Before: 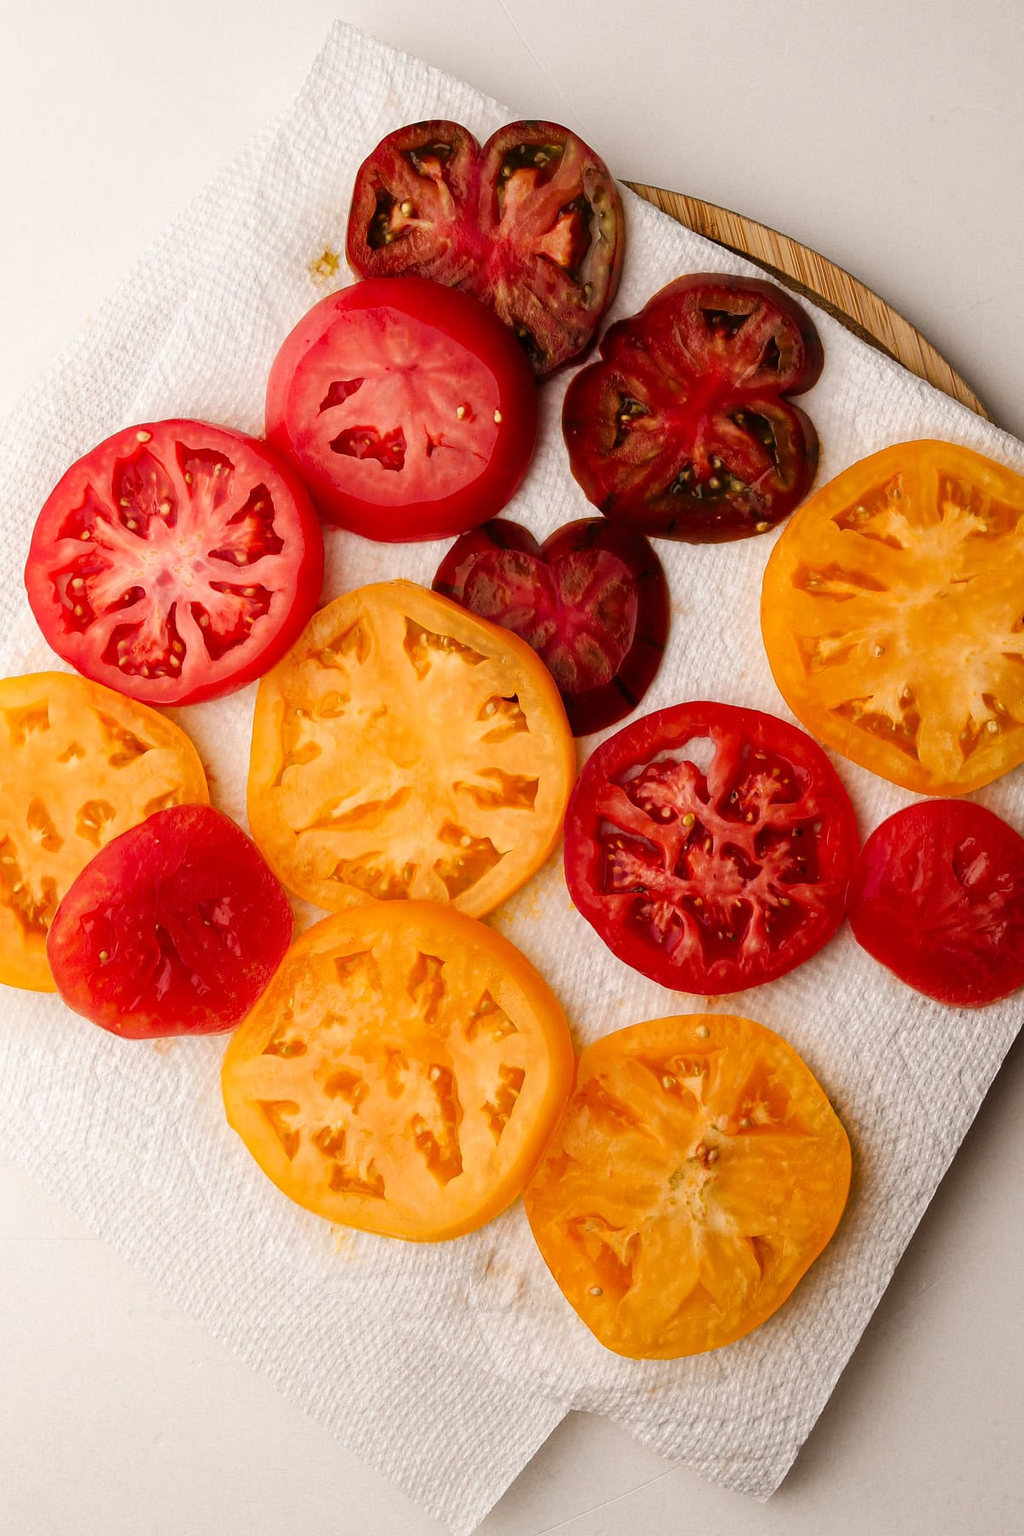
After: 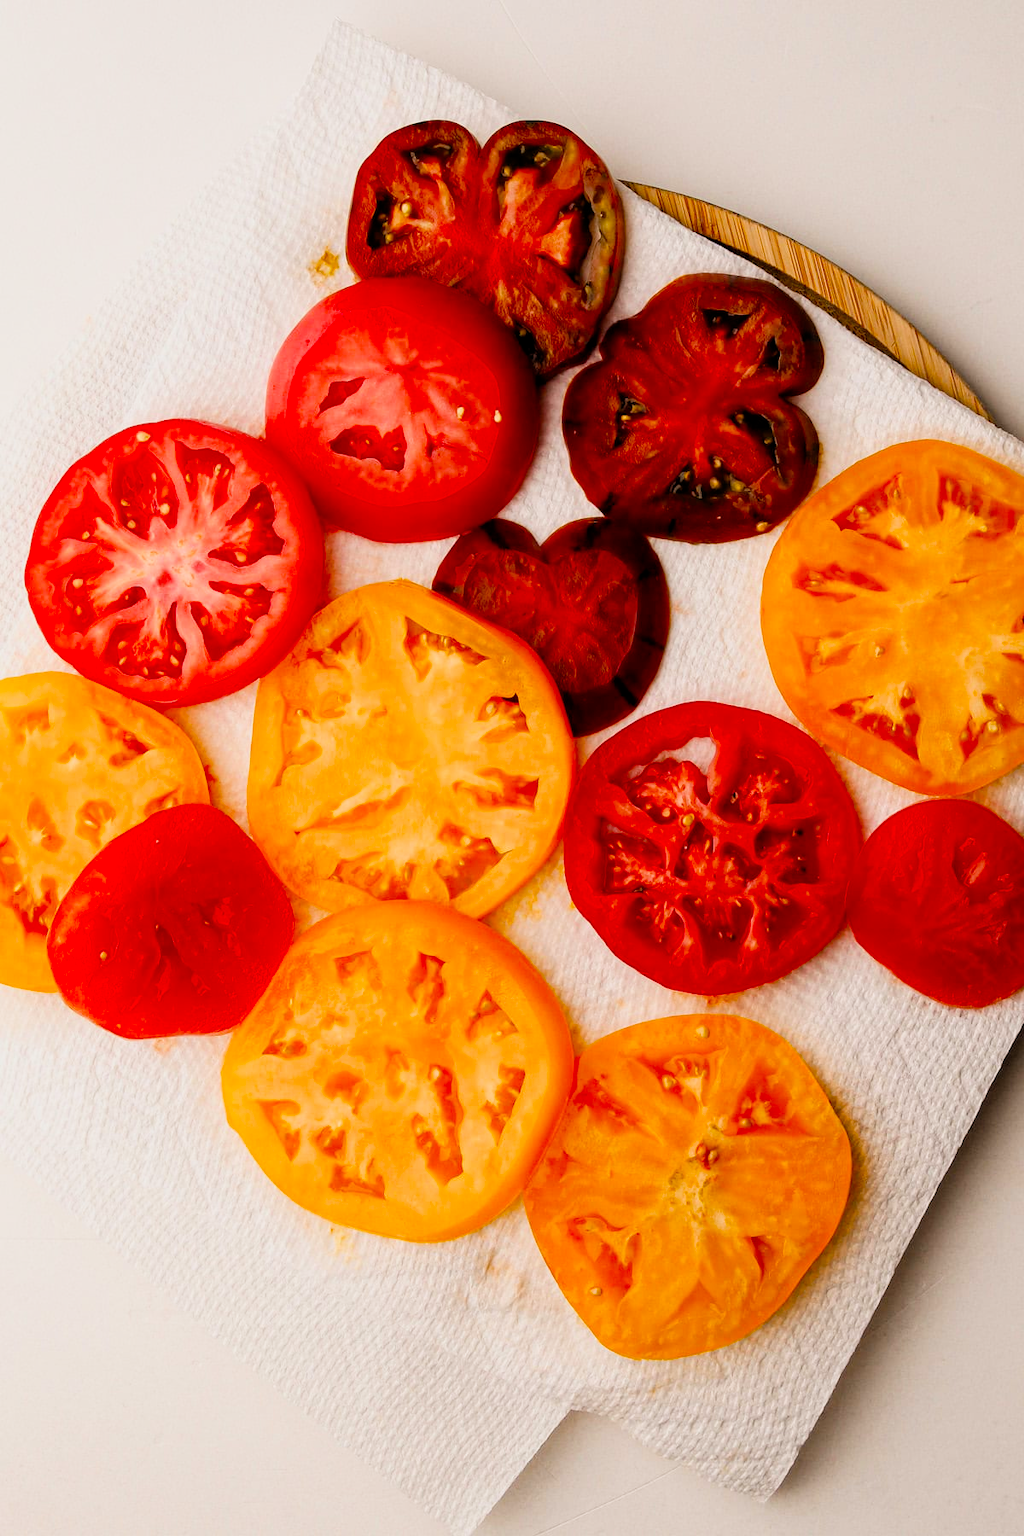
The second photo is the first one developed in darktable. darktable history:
filmic rgb: black relative exposure -7.75 EV, white relative exposure 4.4 EV, threshold 3 EV, target black luminance 0%, hardness 3.76, latitude 50.51%, contrast 1.074, highlights saturation mix 10%, shadows ↔ highlights balance -0.22%, color science v4 (2020), enable highlight reconstruction true
exposure: exposure 0.376 EV, compensate highlight preservation false
